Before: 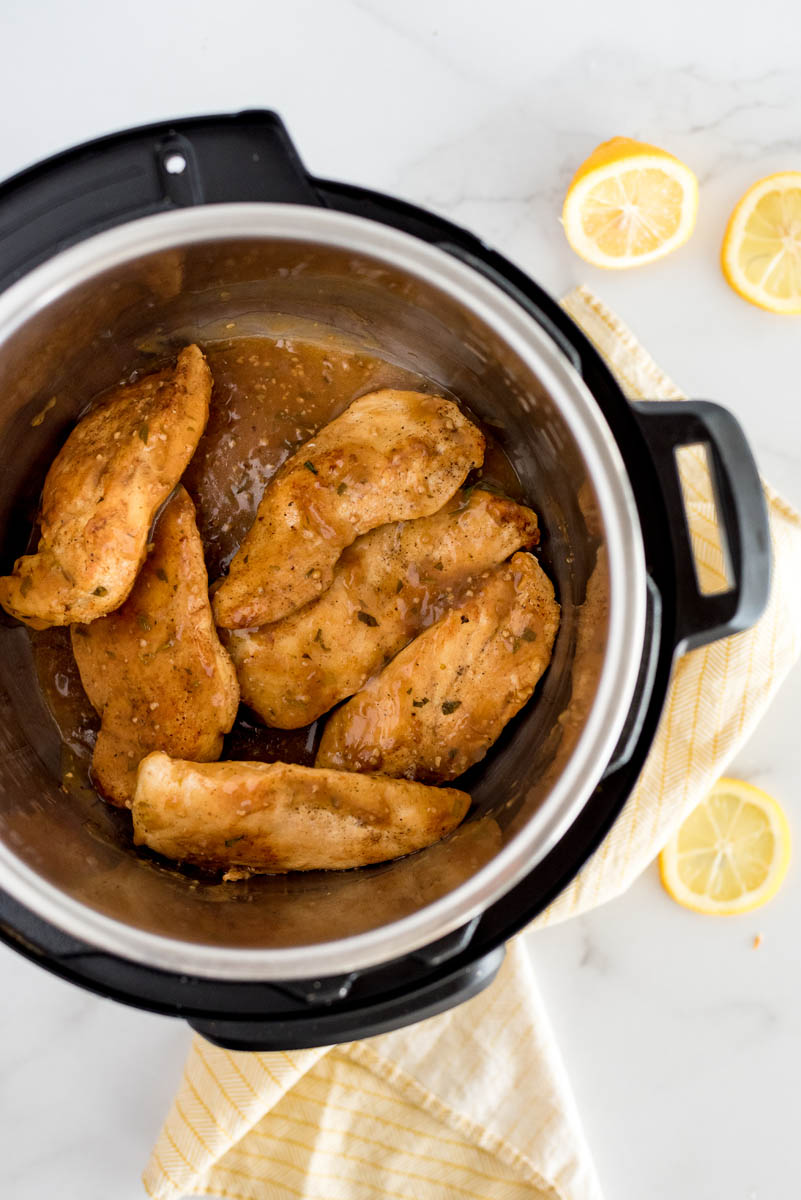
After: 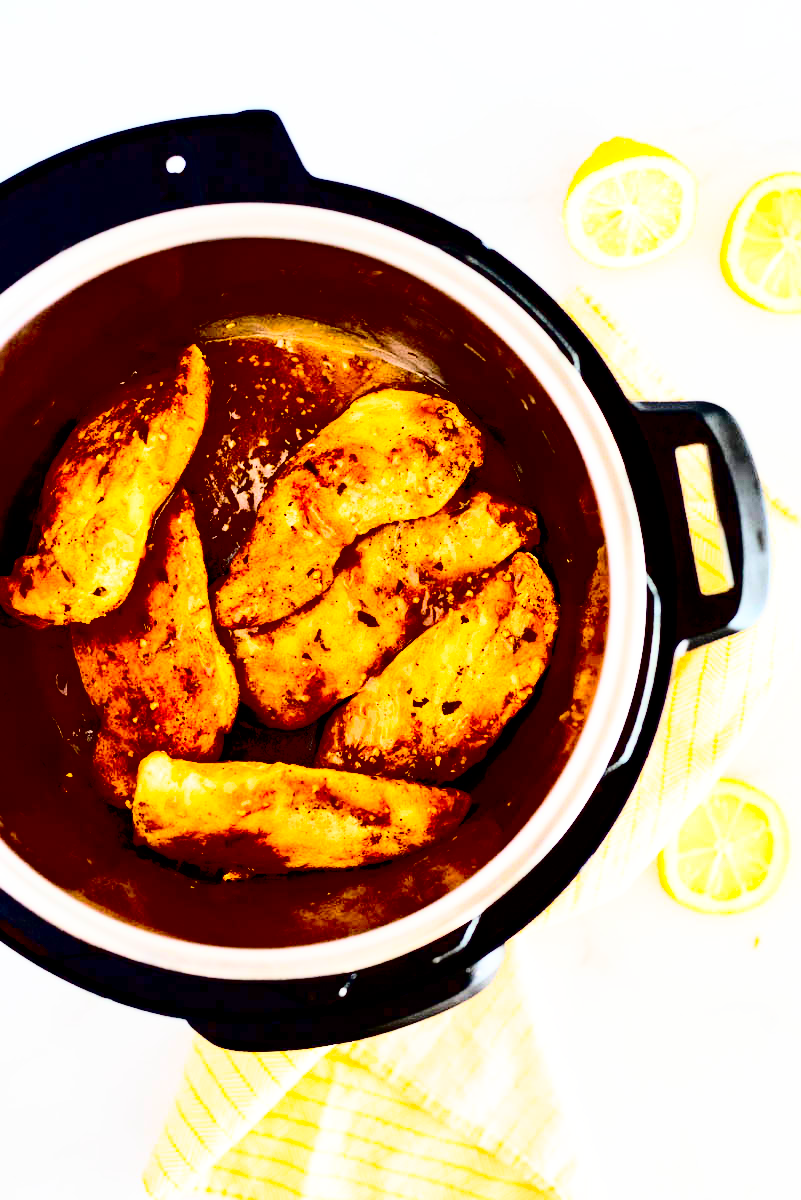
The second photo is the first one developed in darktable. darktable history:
contrast brightness saturation: contrast 0.77, brightness -1, saturation 1
base curve: curves: ch0 [(0, 0) (0.005, 0.002) (0.15, 0.3) (0.4, 0.7) (0.75, 0.95) (1, 1)], preserve colors none
